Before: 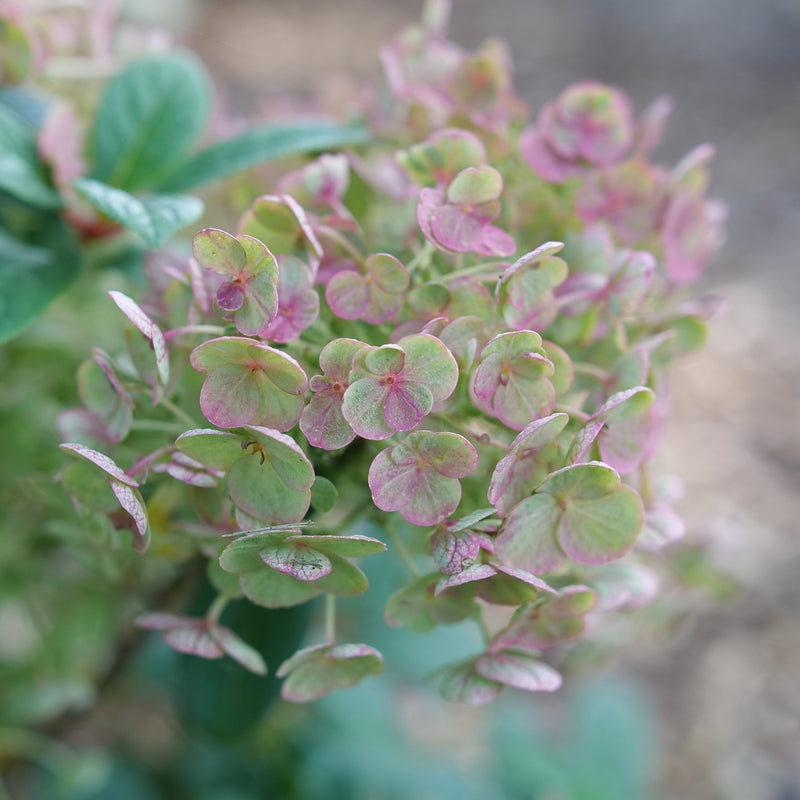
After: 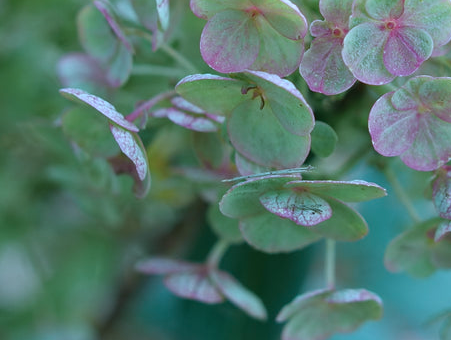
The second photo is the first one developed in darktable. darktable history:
crop: top 44.483%, right 43.593%, bottom 12.892%
color correction: highlights a* -9.73, highlights b* -21.22
base curve: curves: ch0 [(0, 0) (0.303, 0.277) (1, 1)]
